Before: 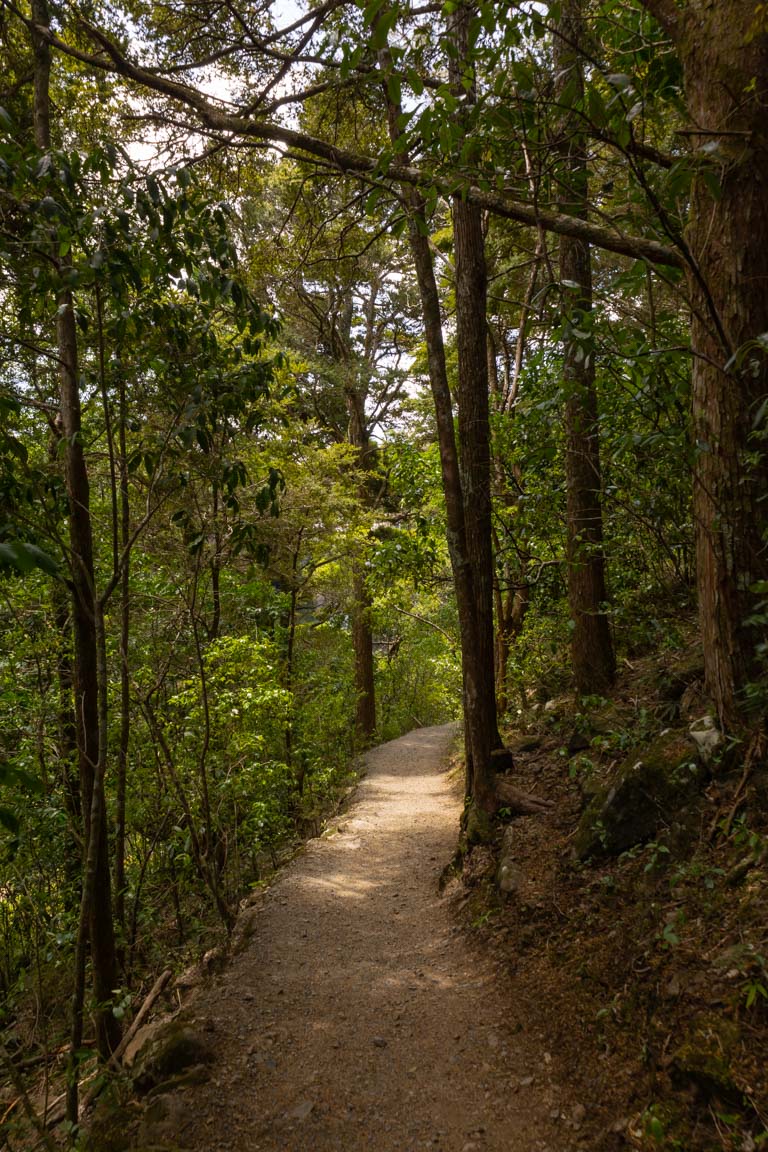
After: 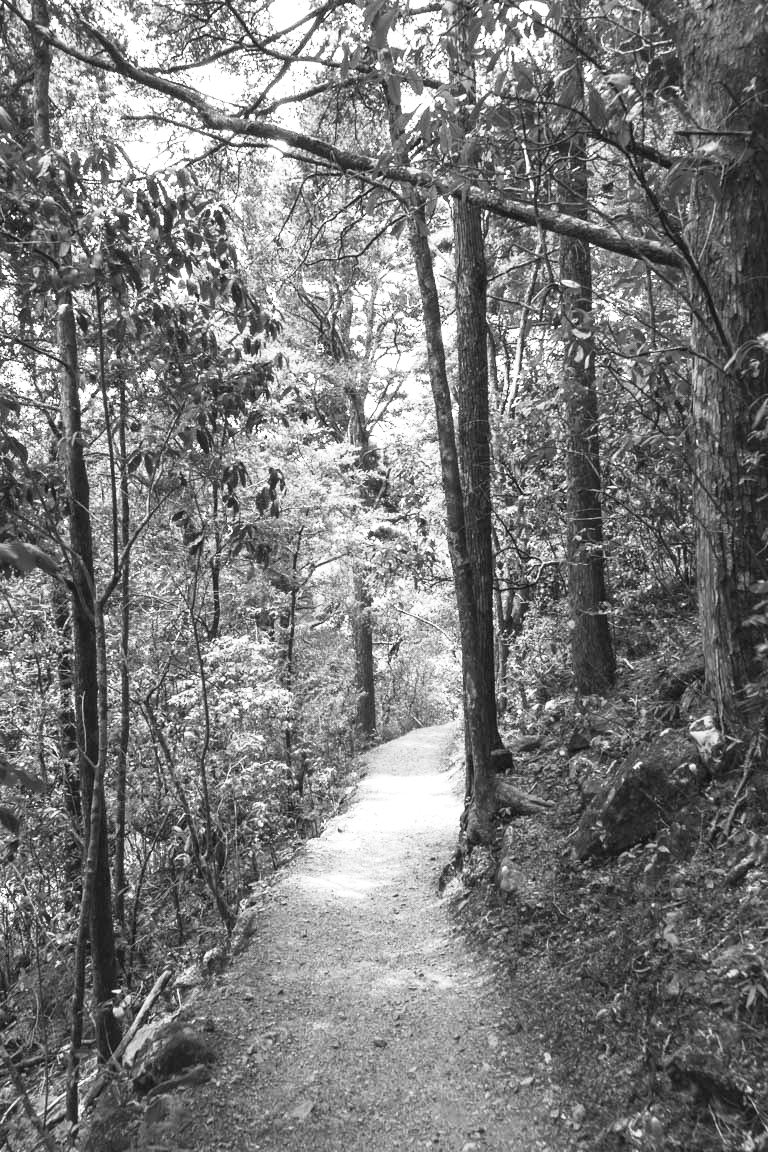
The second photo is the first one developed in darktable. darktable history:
exposure: black level correction 0, exposure 1.4 EV, compensate highlight preservation false
color calibration: output gray [0.267, 0.423, 0.267, 0], illuminant same as pipeline (D50), adaptation none (bypass)
contrast brightness saturation: contrast 0.39, brightness 0.53
